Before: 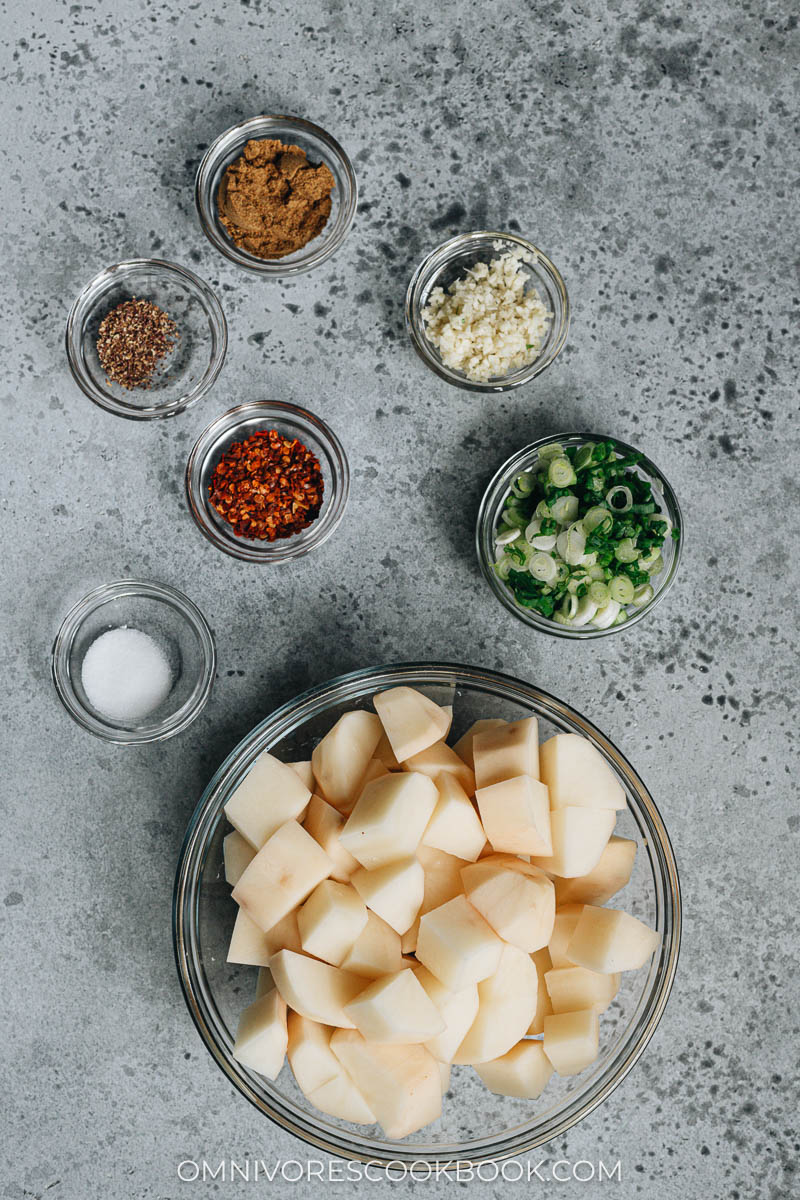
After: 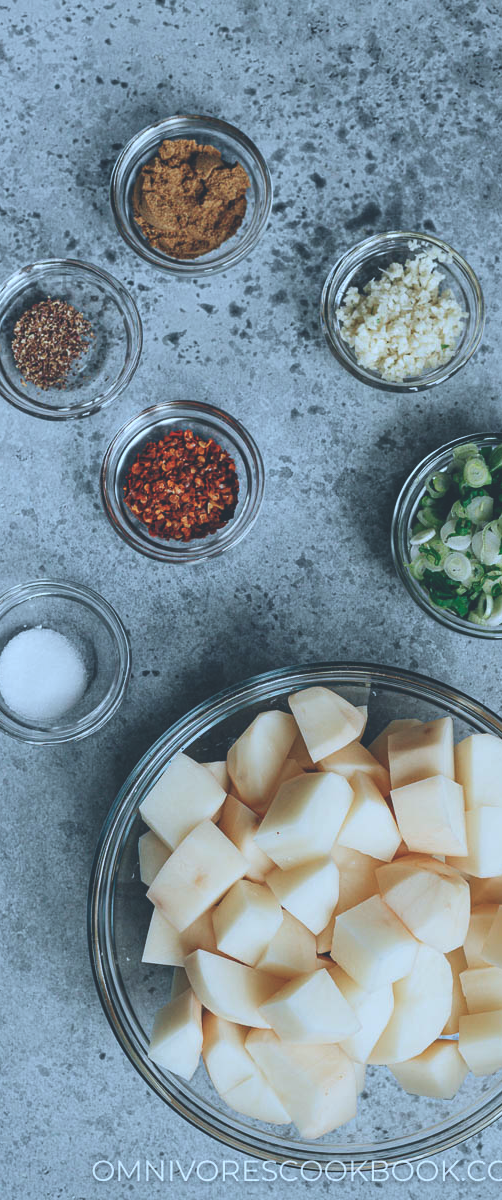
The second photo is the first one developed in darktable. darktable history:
crop: left 10.644%, right 26.528%
color calibration: illuminant as shot in camera, x 0.383, y 0.38, temperature 3949.15 K, gamut compression 1.66
exposure: black level correction -0.025, exposure -0.117 EV, compensate highlight preservation false
